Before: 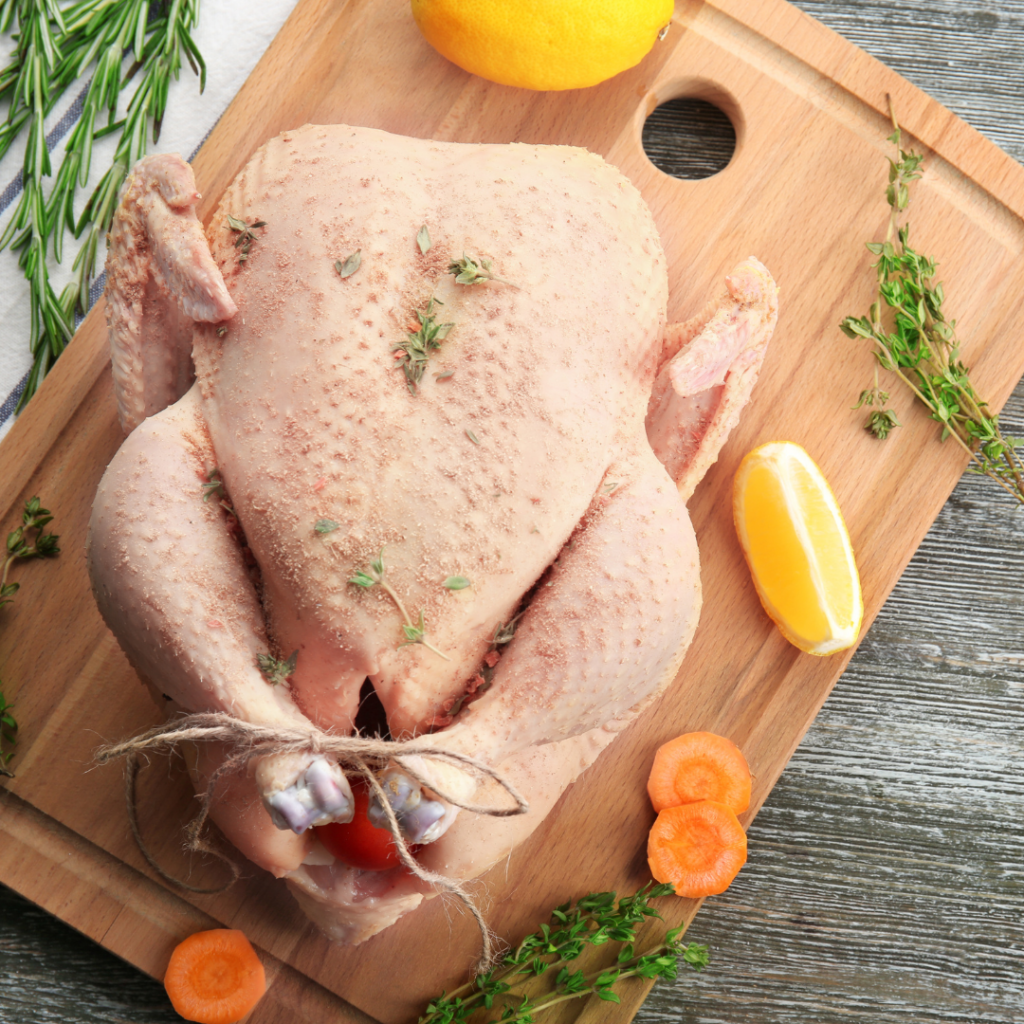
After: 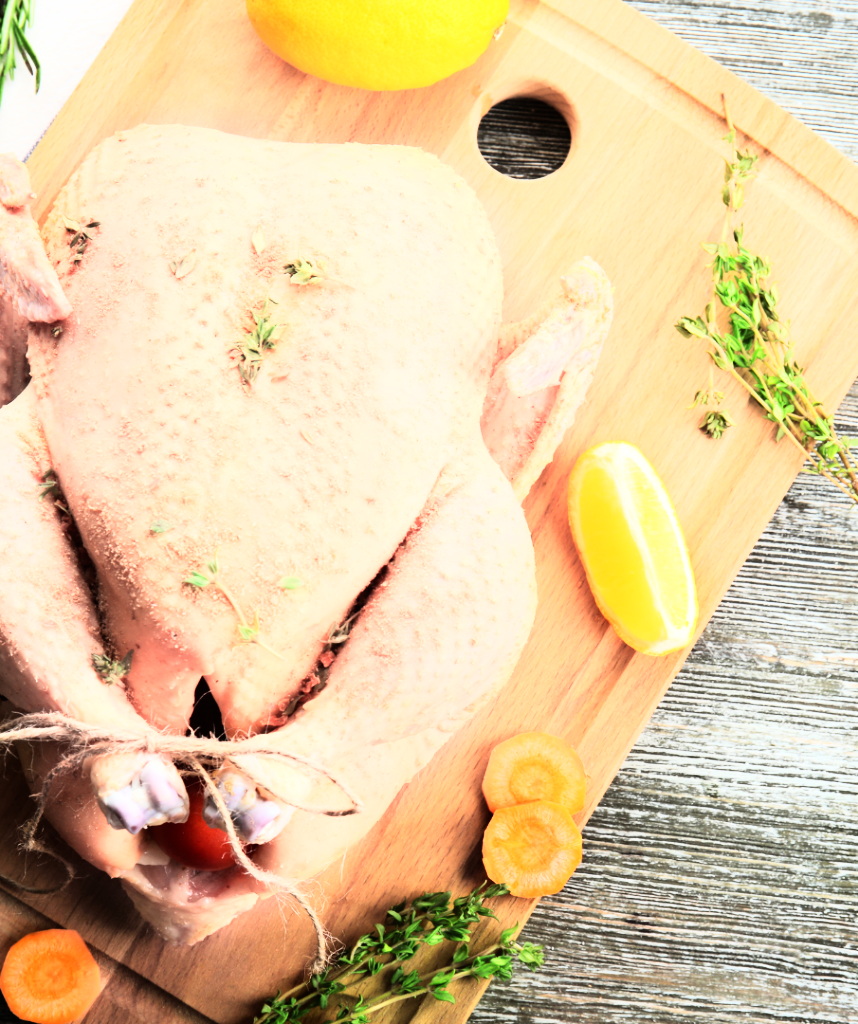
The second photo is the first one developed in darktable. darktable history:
crop: left 16.145%
rgb curve: curves: ch0 [(0, 0) (0.21, 0.15) (0.24, 0.21) (0.5, 0.75) (0.75, 0.96) (0.89, 0.99) (1, 1)]; ch1 [(0, 0.02) (0.21, 0.13) (0.25, 0.2) (0.5, 0.67) (0.75, 0.9) (0.89, 0.97) (1, 1)]; ch2 [(0, 0.02) (0.21, 0.13) (0.25, 0.2) (0.5, 0.67) (0.75, 0.9) (0.89, 0.97) (1, 1)], compensate middle gray true
